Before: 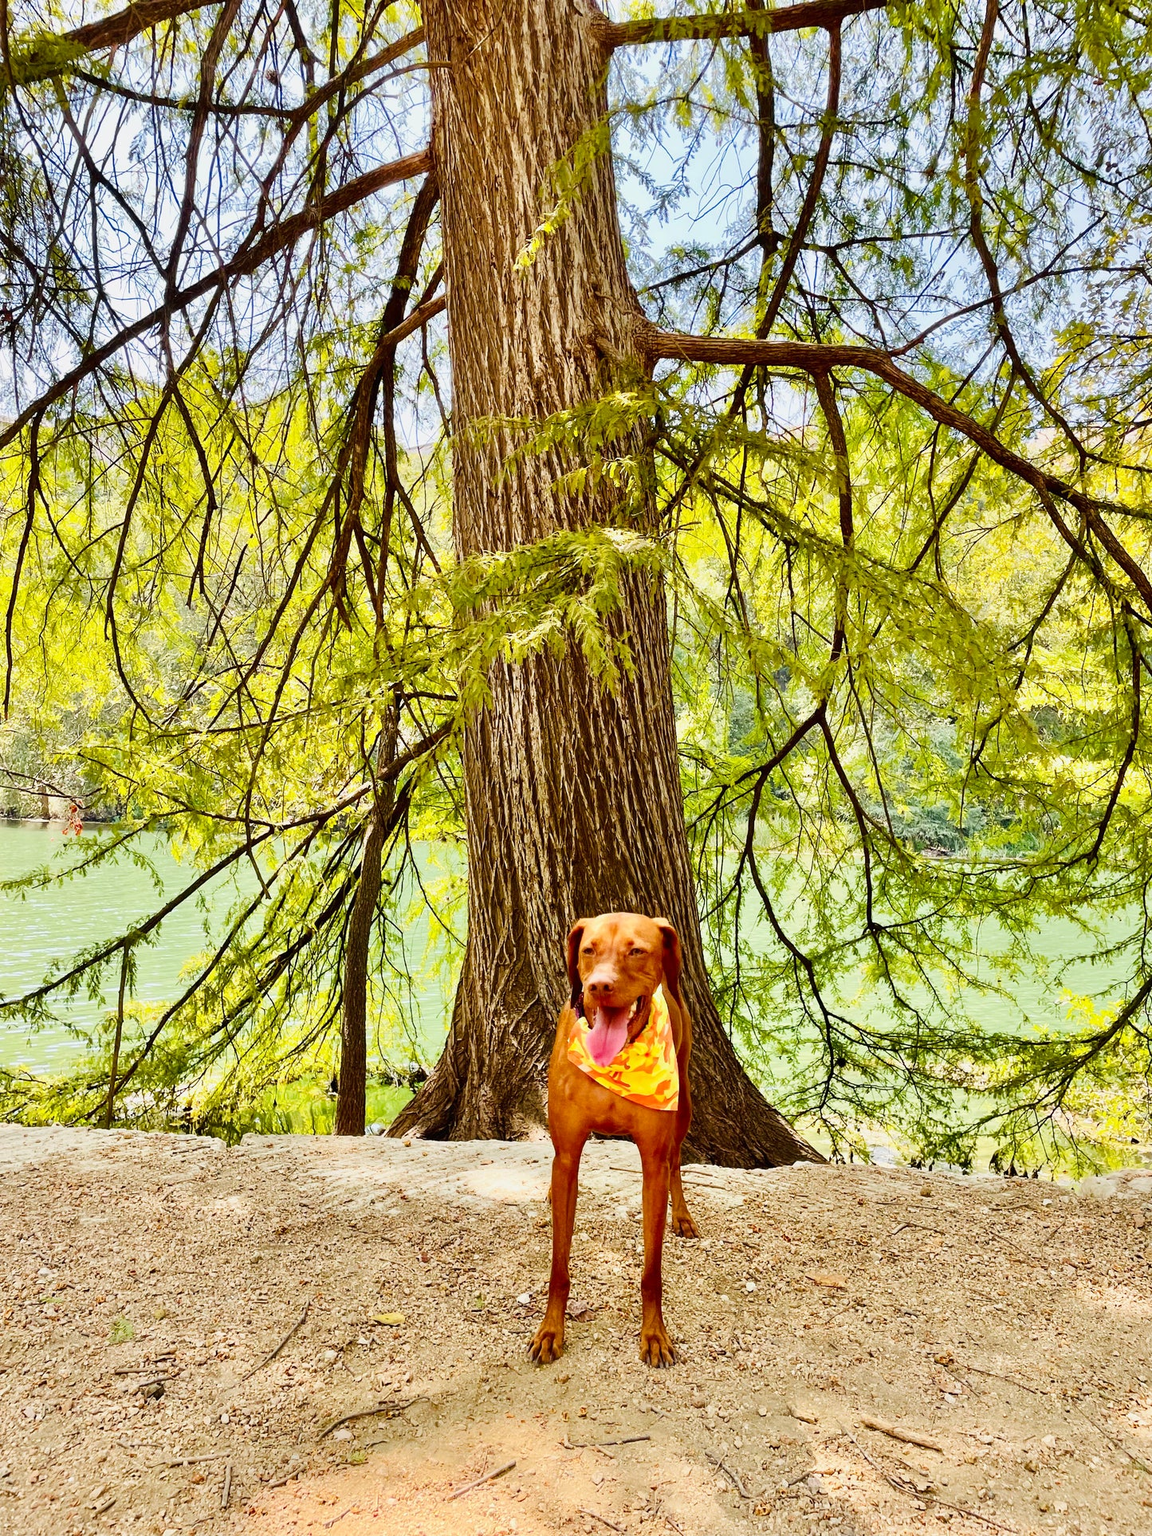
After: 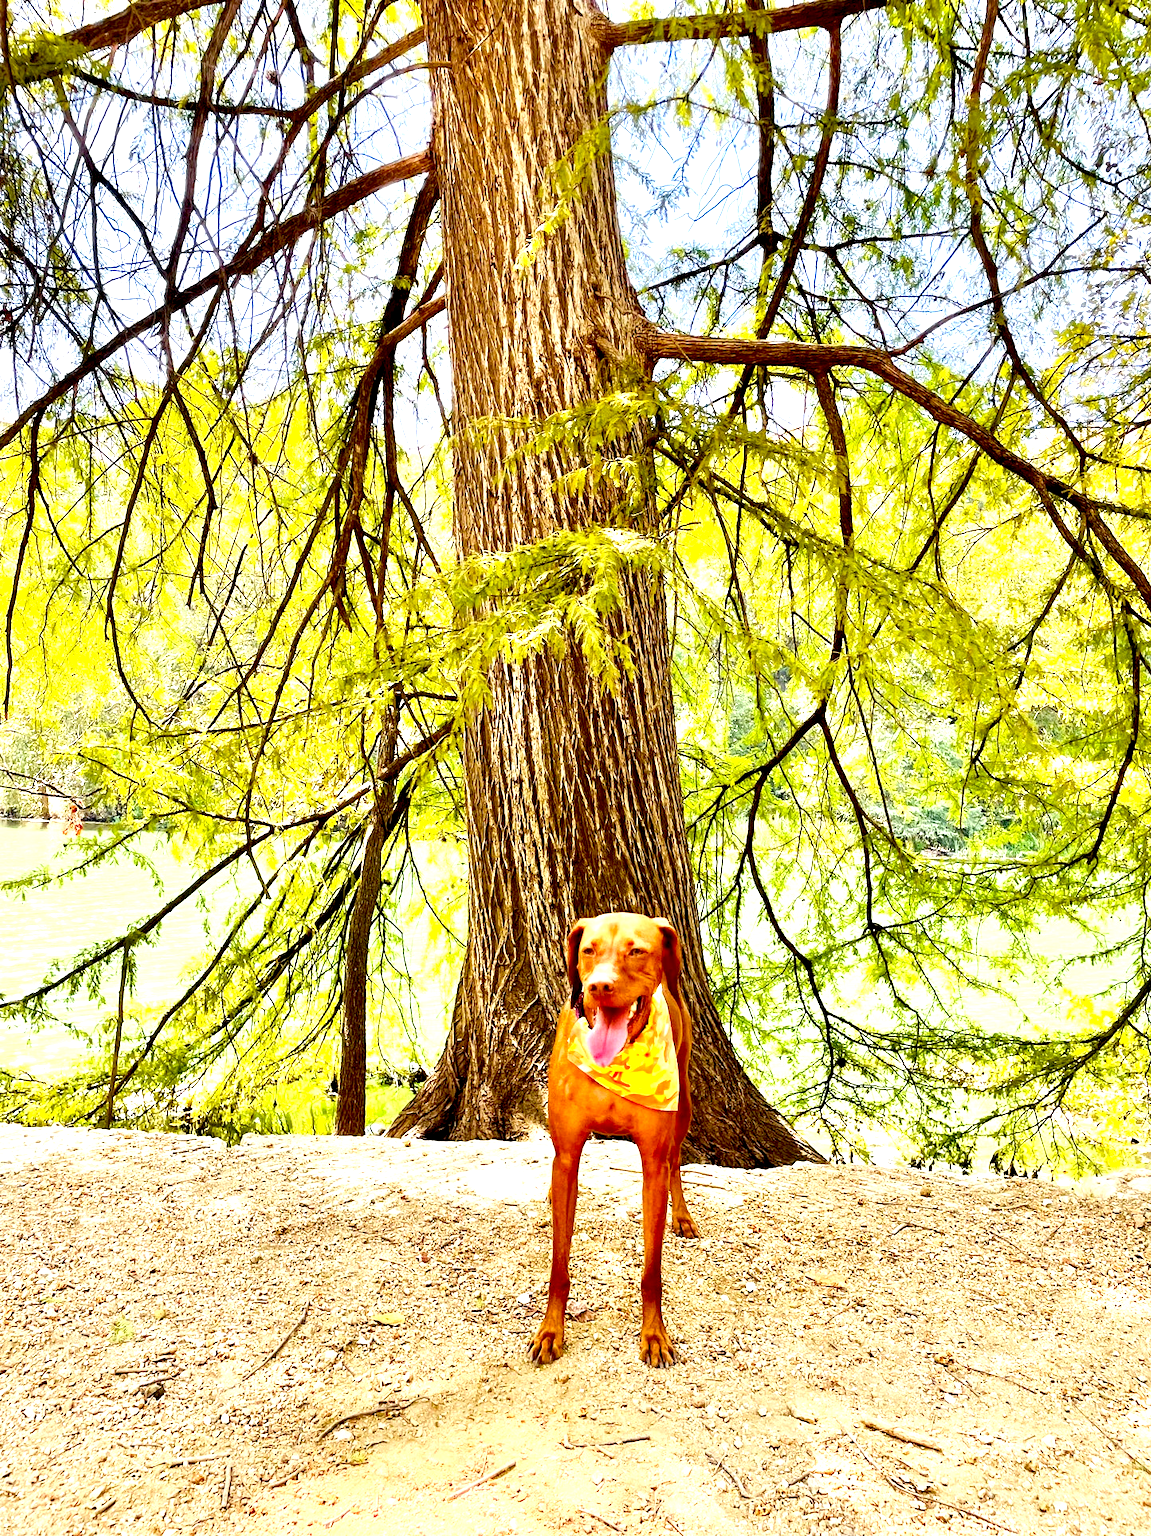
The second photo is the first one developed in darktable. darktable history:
exposure: black level correction 0.008, exposure 0.975 EV, compensate exposure bias true, compensate highlight preservation false
